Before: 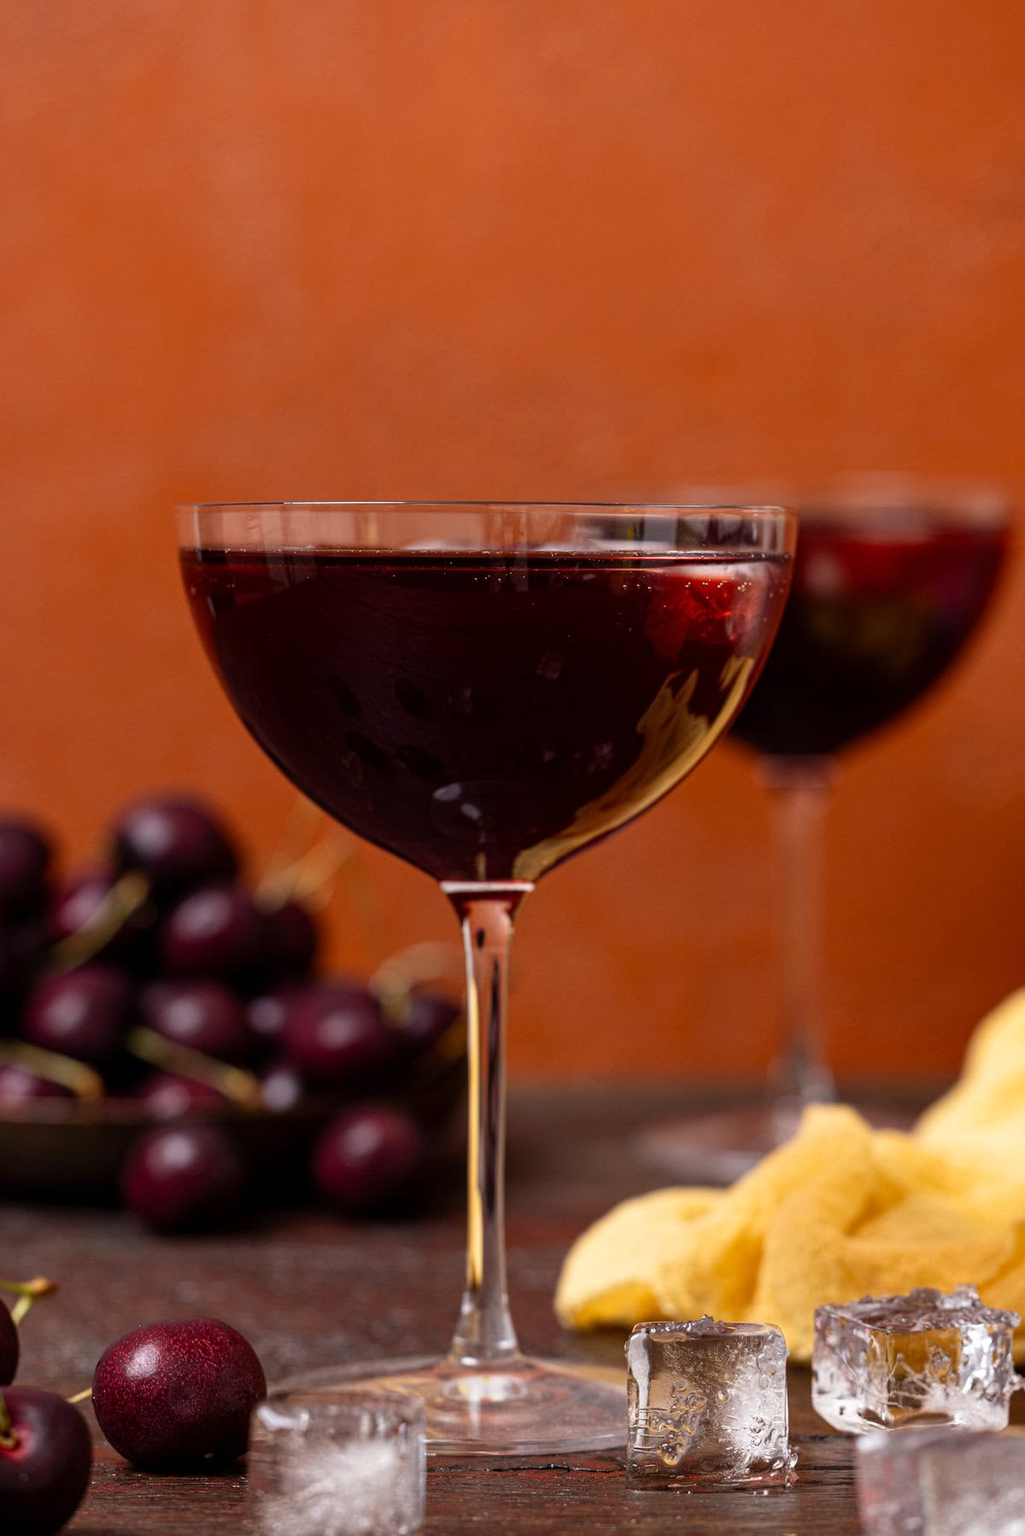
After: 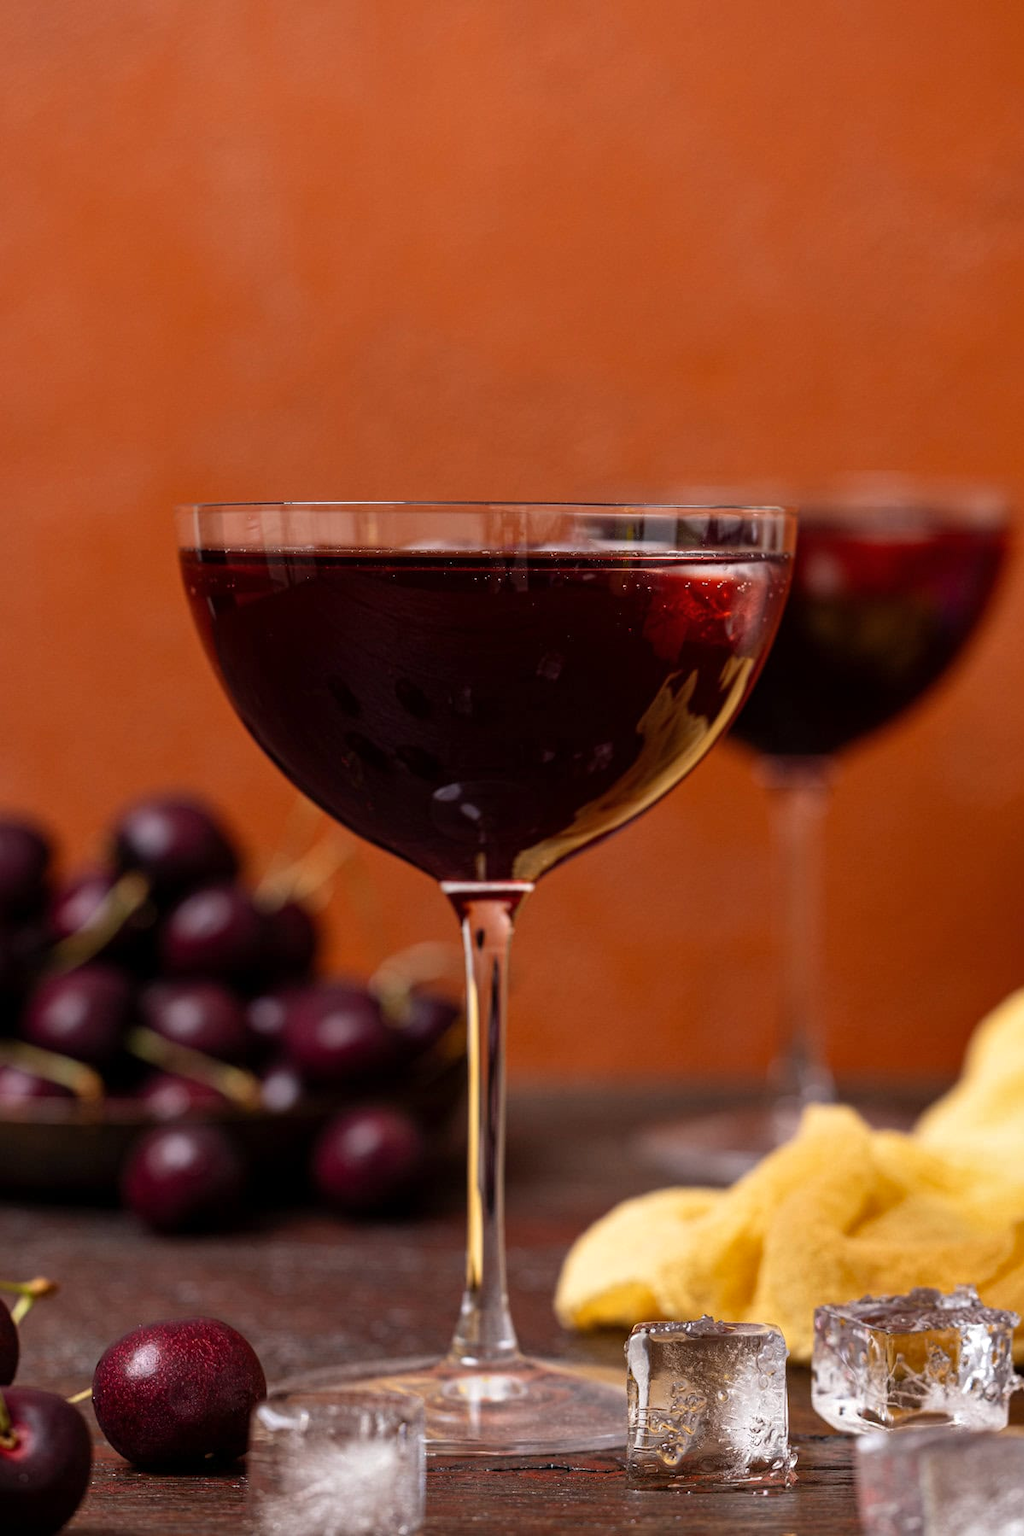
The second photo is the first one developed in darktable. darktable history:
shadows and highlights: shadows 12, white point adjustment 1.2, soften with gaussian
exposure: exposure -0.01 EV, compensate highlight preservation false
